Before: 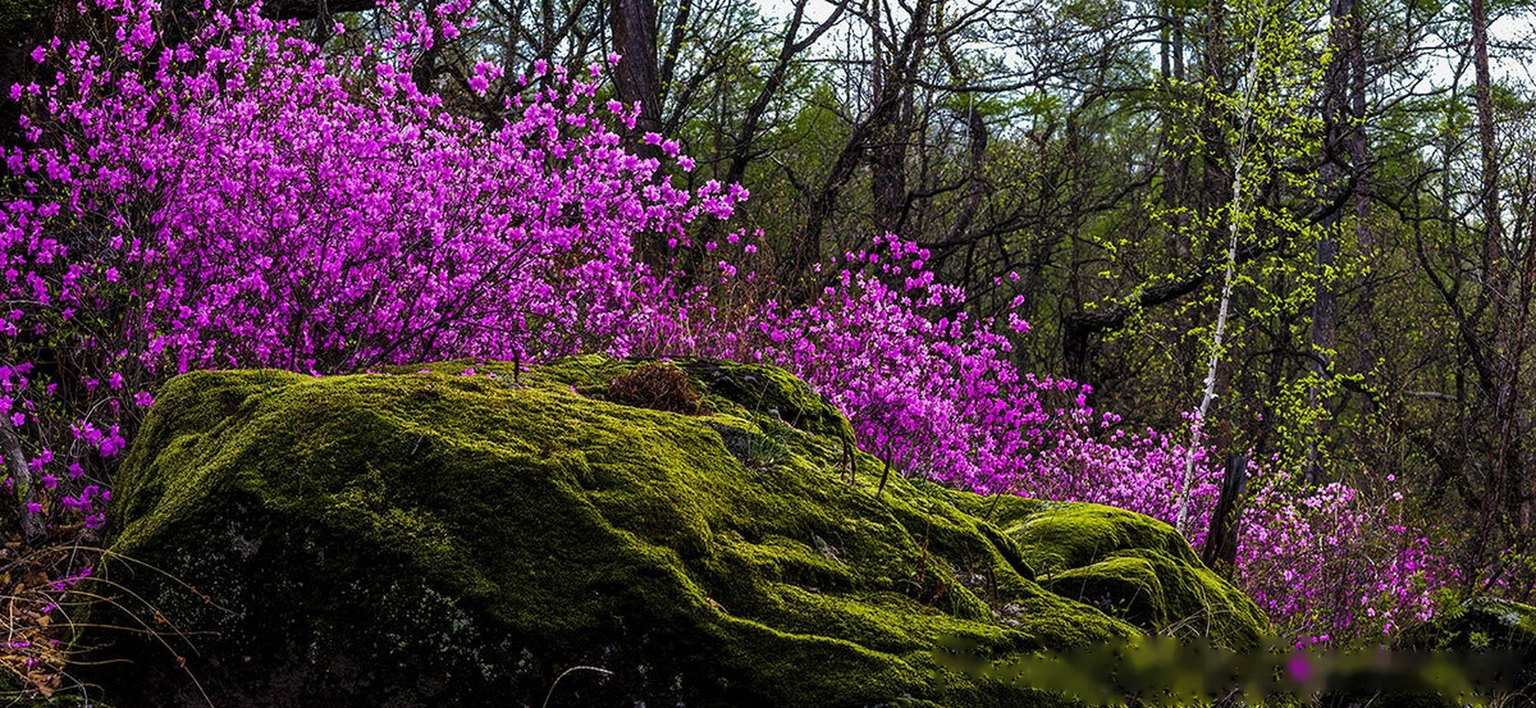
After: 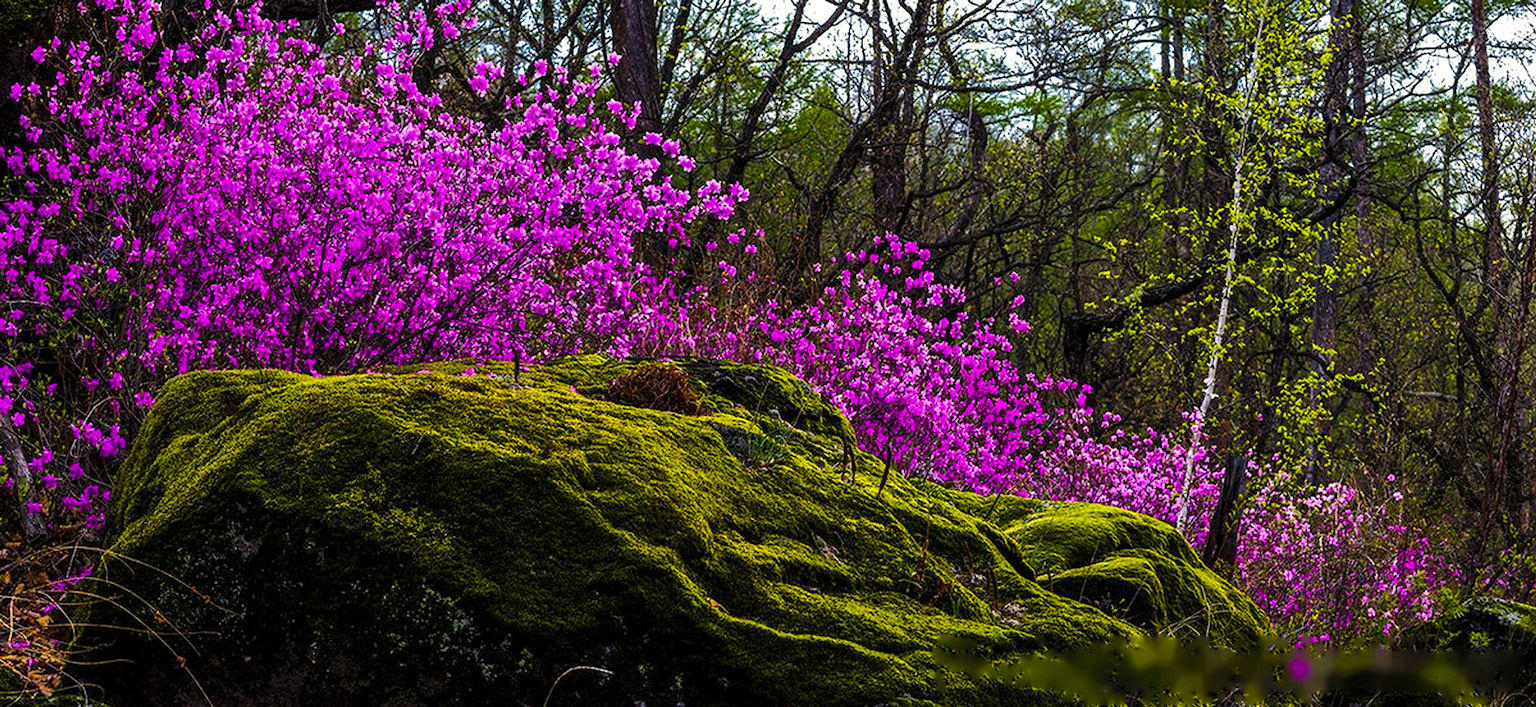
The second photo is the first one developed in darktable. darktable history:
color balance rgb: shadows lift › chroma 0.866%, shadows lift › hue 113.62°, power › hue 206.73°, highlights gain › chroma 1.078%, highlights gain › hue 71.09°, perceptual saturation grading › global saturation 30.404%, perceptual brilliance grading › highlights 7.007%, perceptual brilliance grading › mid-tones 17.752%, perceptual brilliance grading › shadows -5.176%
